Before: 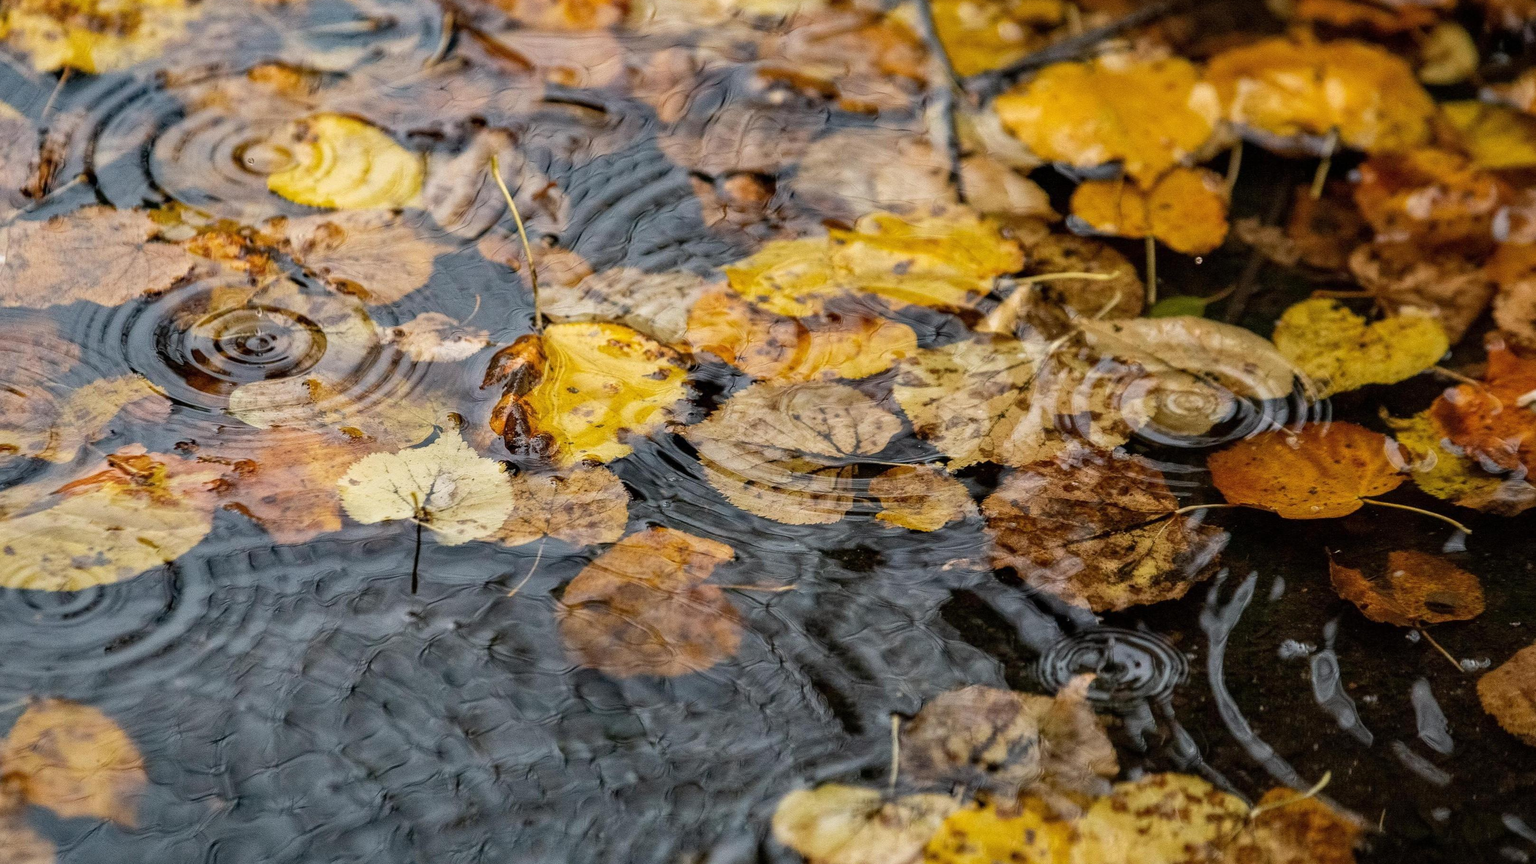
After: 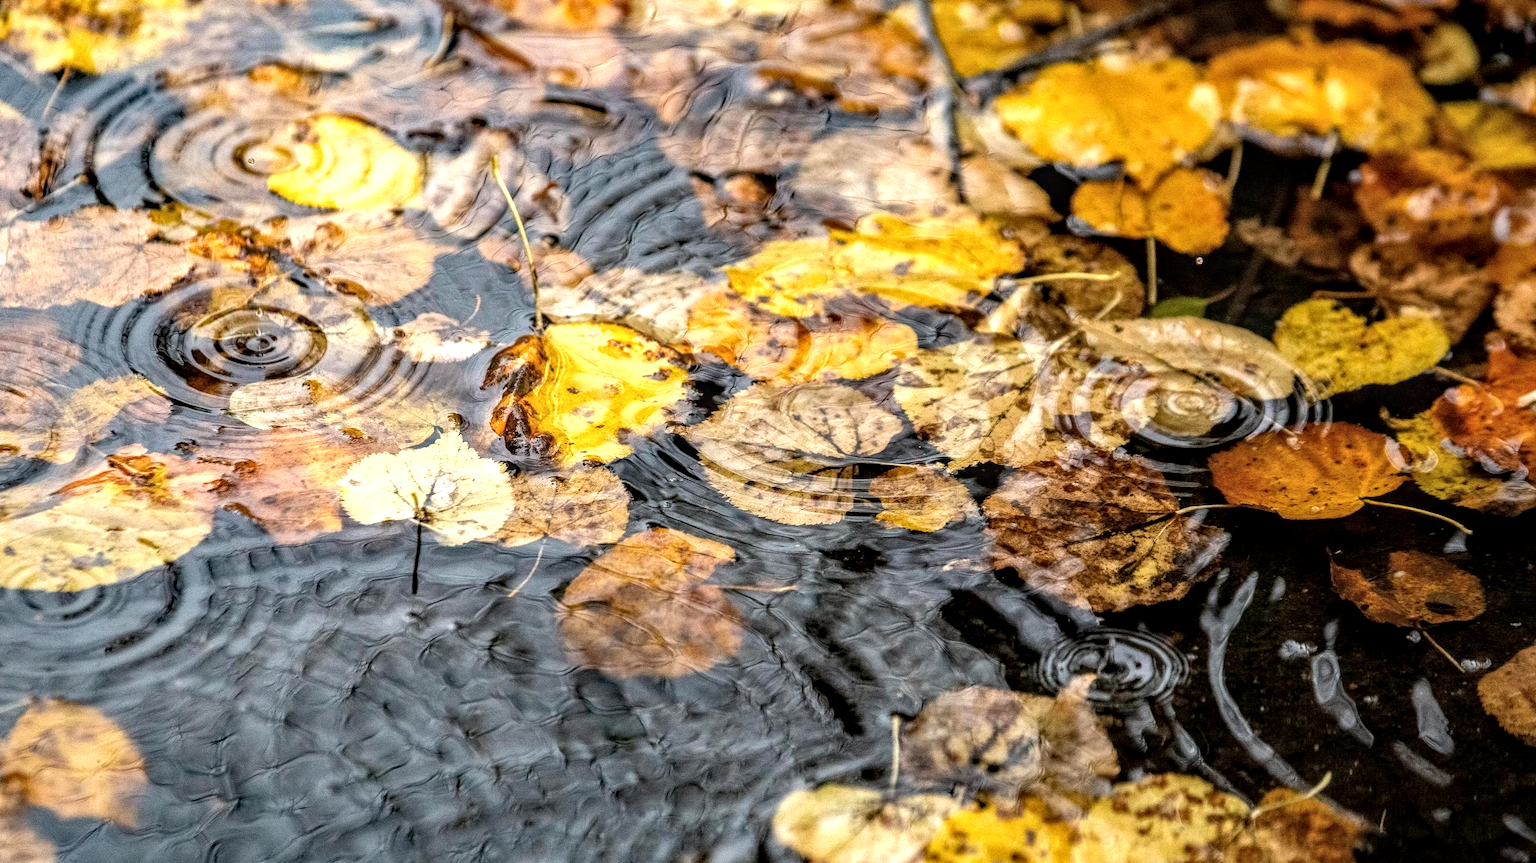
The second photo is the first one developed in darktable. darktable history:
tone equalizer: -8 EV -0.733 EV, -7 EV -0.726 EV, -6 EV -0.586 EV, -5 EV -0.413 EV, -3 EV 0.366 EV, -2 EV 0.6 EV, -1 EV 0.698 EV, +0 EV 0.779 EV
local contrast: detail 130%
